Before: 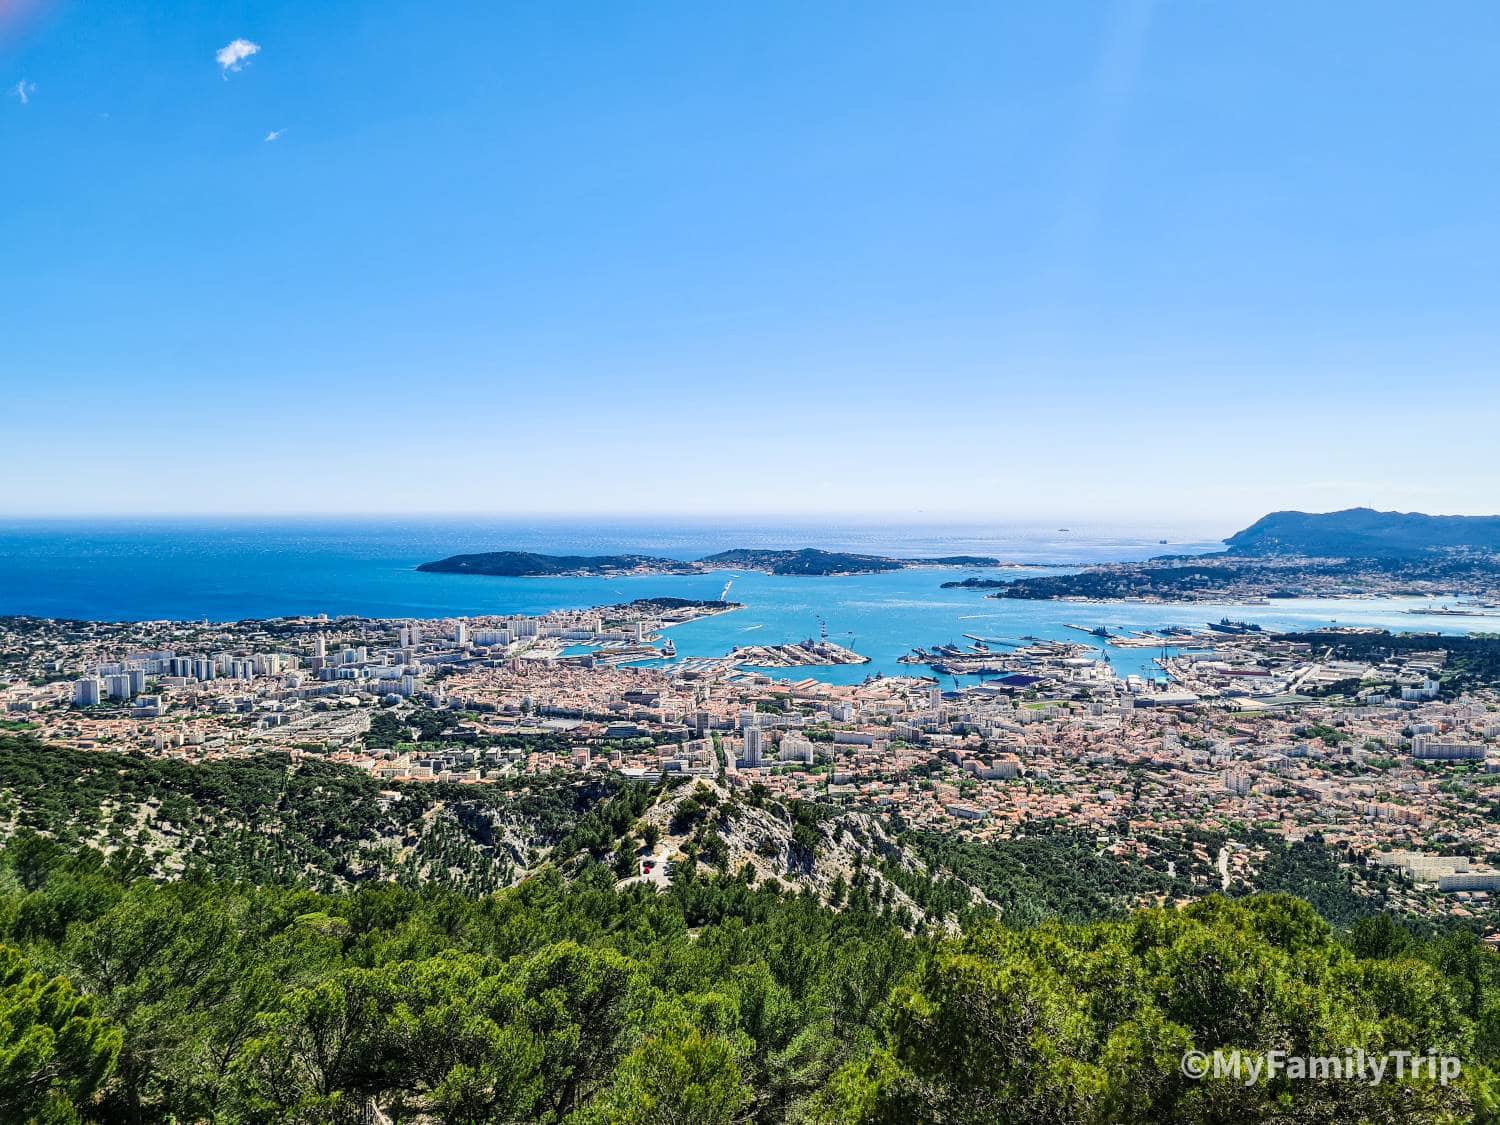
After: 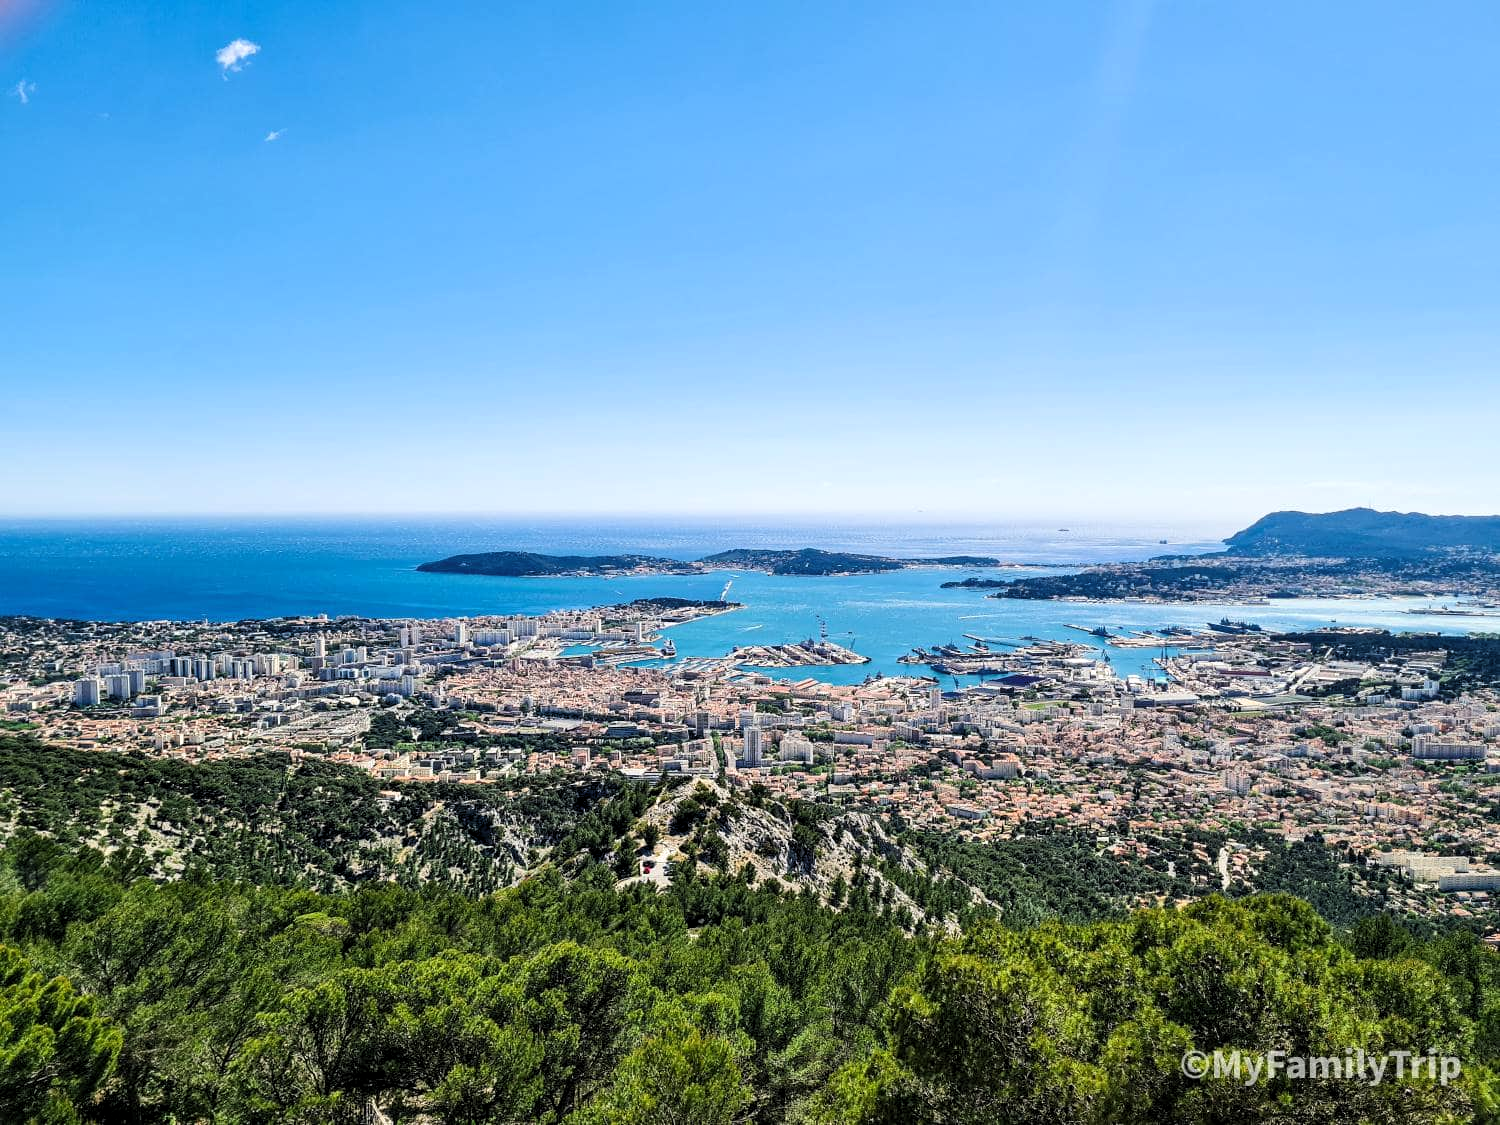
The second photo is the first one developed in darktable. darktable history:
levels: levels [0.031, 0.5, 0.969]
